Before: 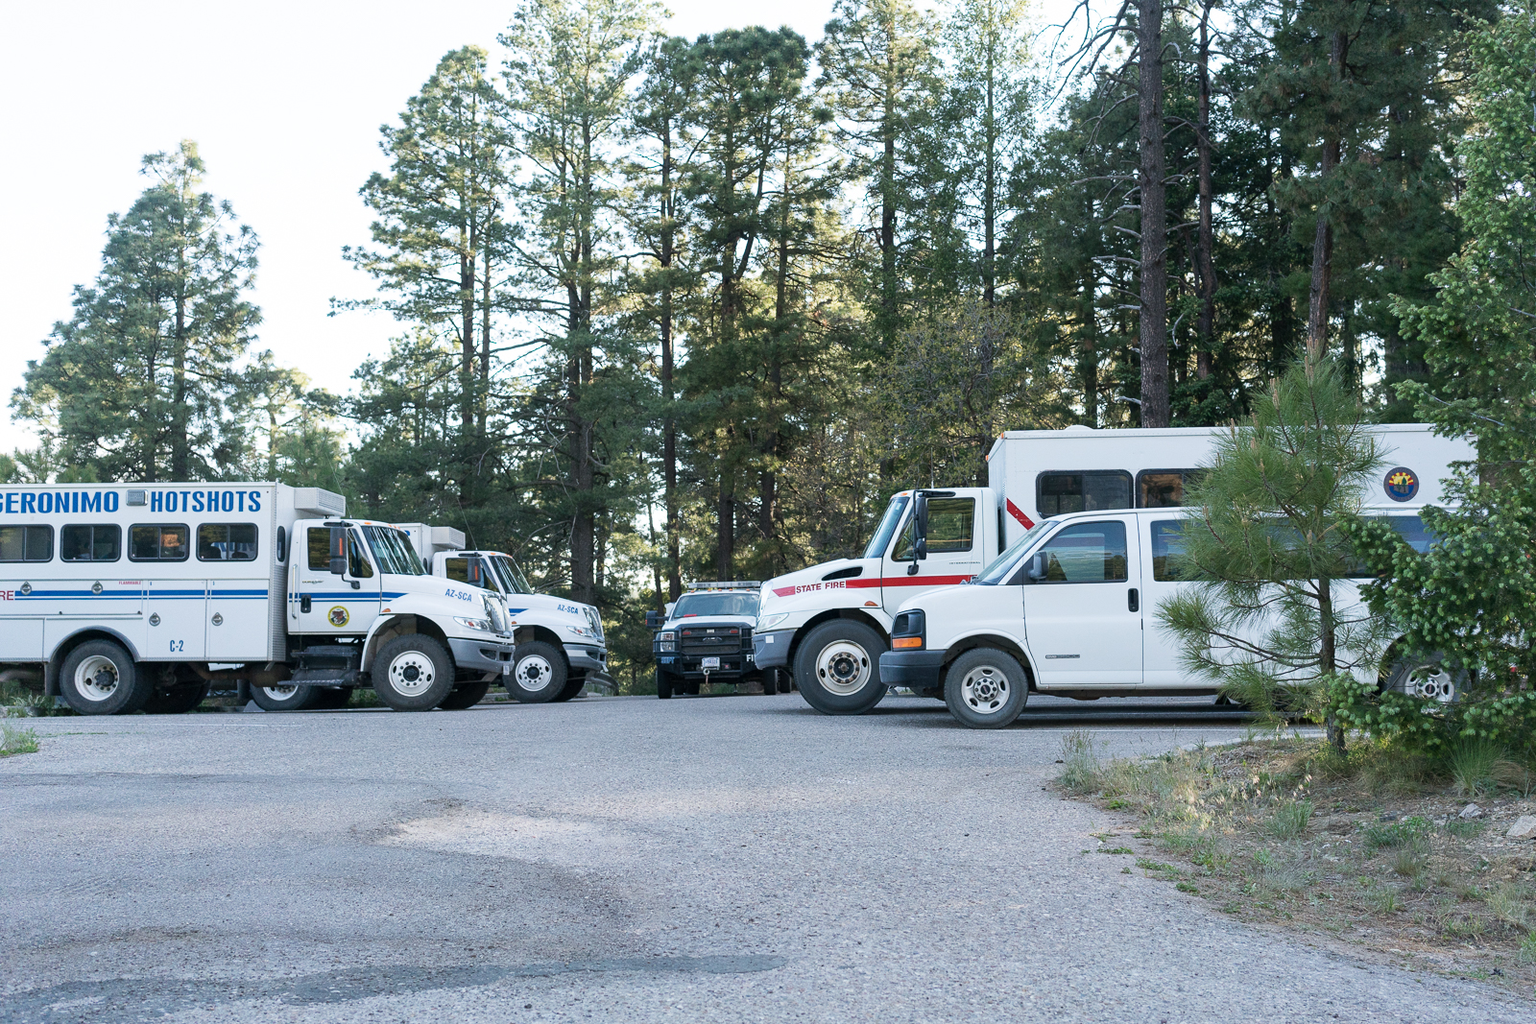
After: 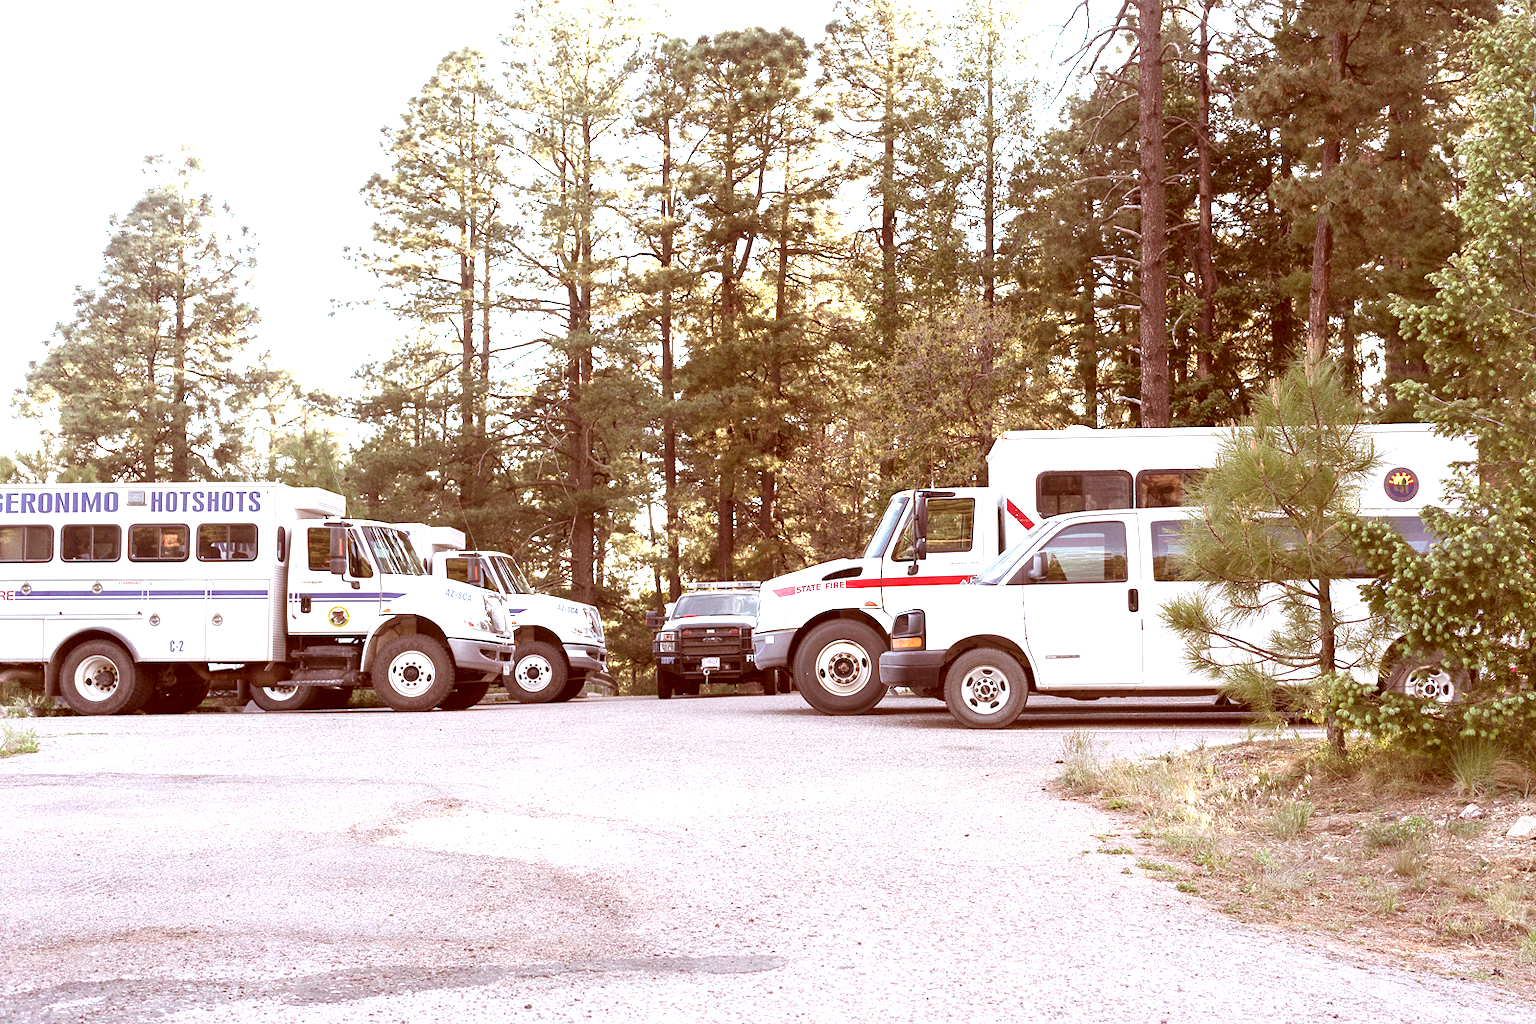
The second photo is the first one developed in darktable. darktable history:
color correction: highlights a* 9.03, highlights b* 8.71, shadows a* 40, shadows b* 40, saturation 0.8
exposure: black level correction 0, exposure 1.2 EV, compensate exposure bias true, compensate highlight preservation false
